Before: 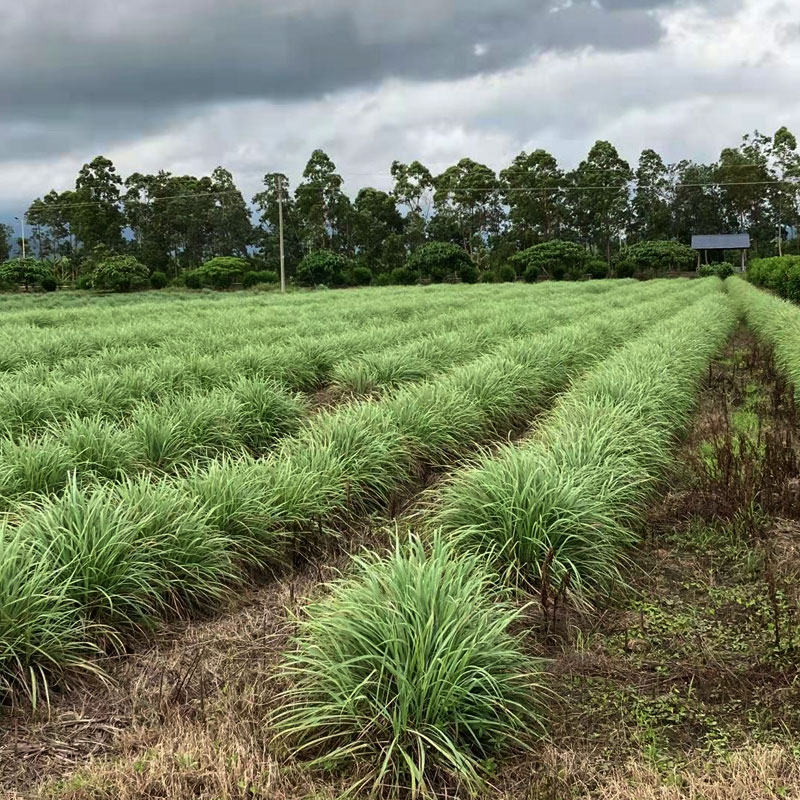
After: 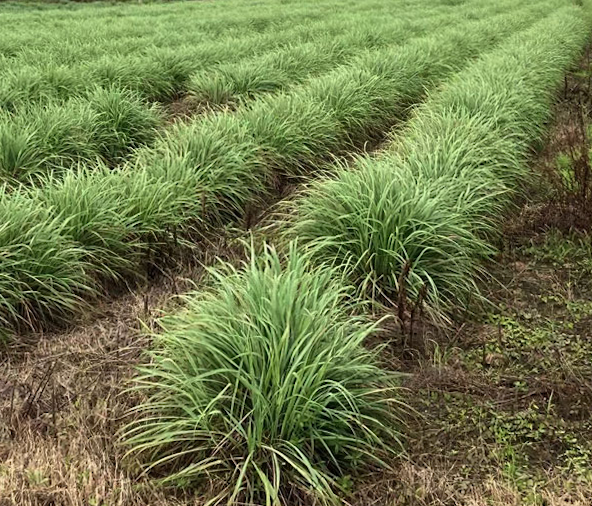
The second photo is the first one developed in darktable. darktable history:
crop and rotate: left 17.299%, top 35.115%, right 7.015%, bottom 1.024%
rotate and perspective: rotation 0.226°, lens shift (vertical) -0.042, crop left 0.023, crop right 0.982, crop top 0.006, crop bottom 0.994
